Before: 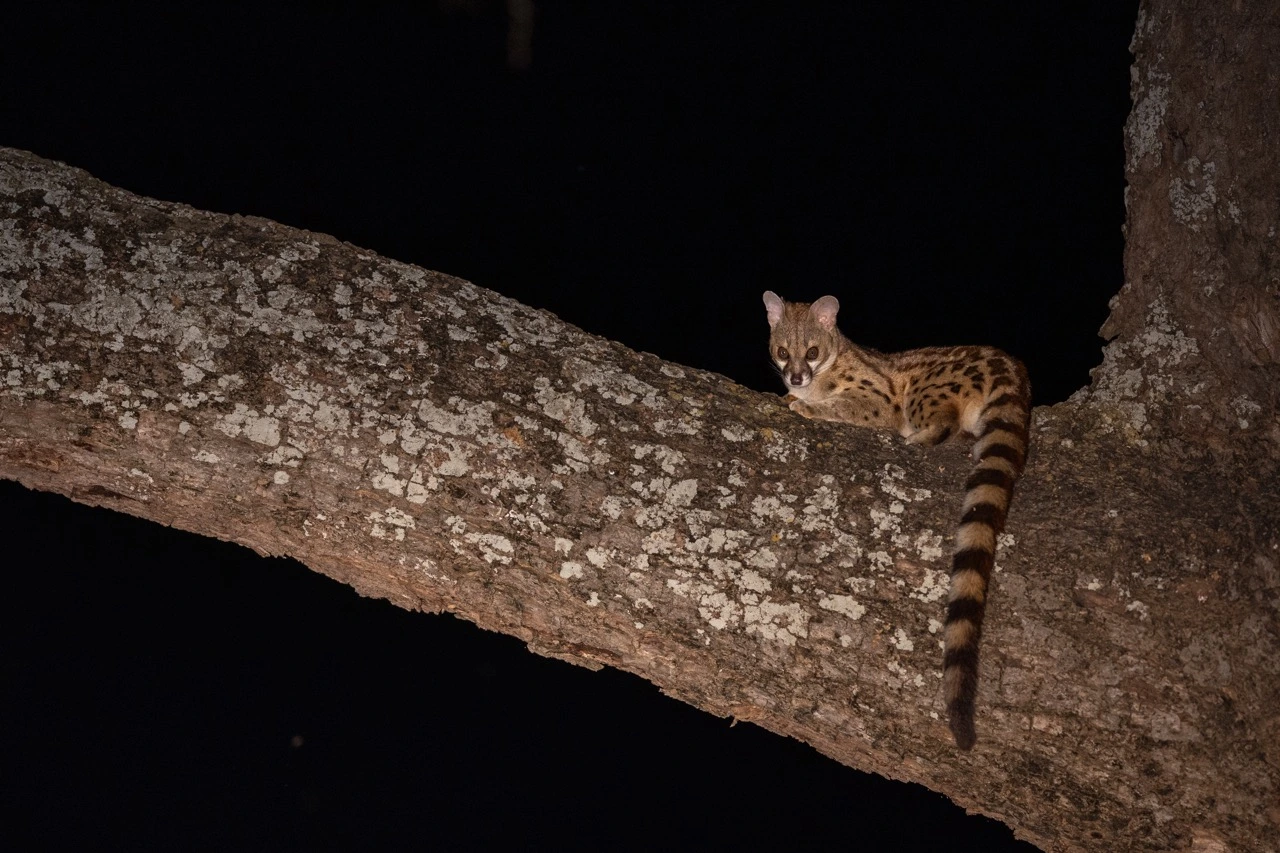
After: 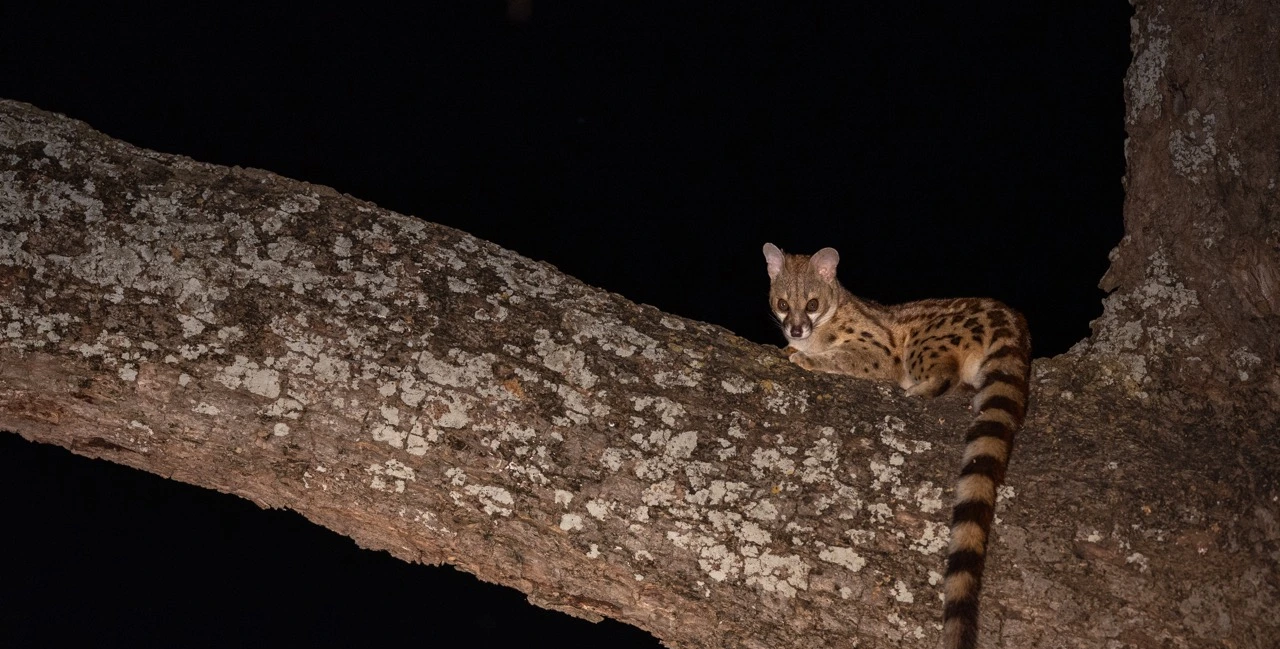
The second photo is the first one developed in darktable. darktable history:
crop: top 5.666%, bottom 18.155%
